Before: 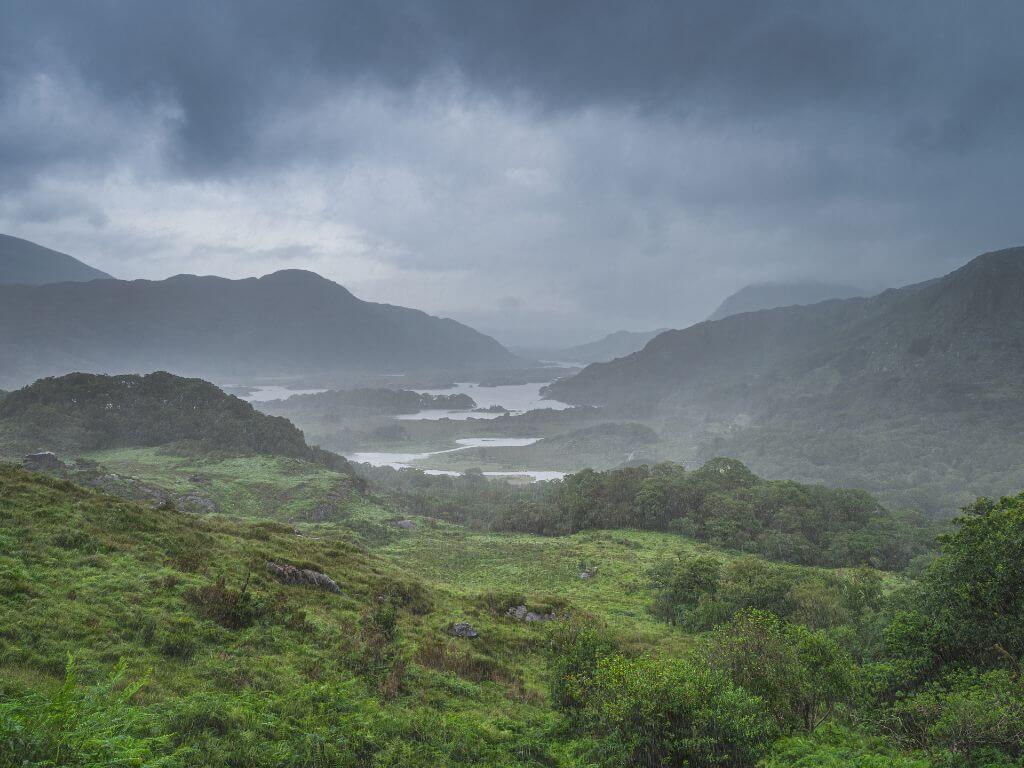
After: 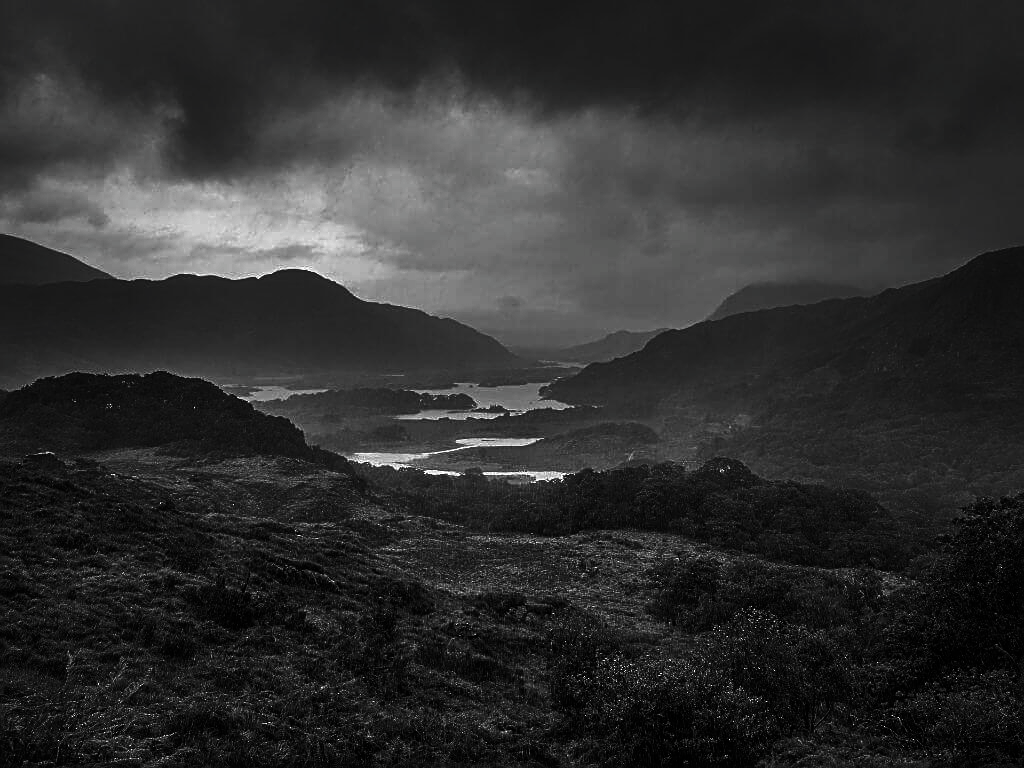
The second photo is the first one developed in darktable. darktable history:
color balance rgb: highlights gain › luminance 15.442%, highlights gain › chroma 7.09%, highlights gain › hue 122.28°, perceptual saturation grading › global saturation 11.931%, perceptual brilliance grading › global brilliance 3.431%
contrast brightness saturation: contrast 0.02, brightness -0.989, saturation -0.997
color calibration: gray › normalize channels true, illuminant same as pipeline (D50), adaptation none (bypass), x 0.331, y 0.333, temperature 5021.31 K, gamut compression 0.021
sharpen: amount 0.585
